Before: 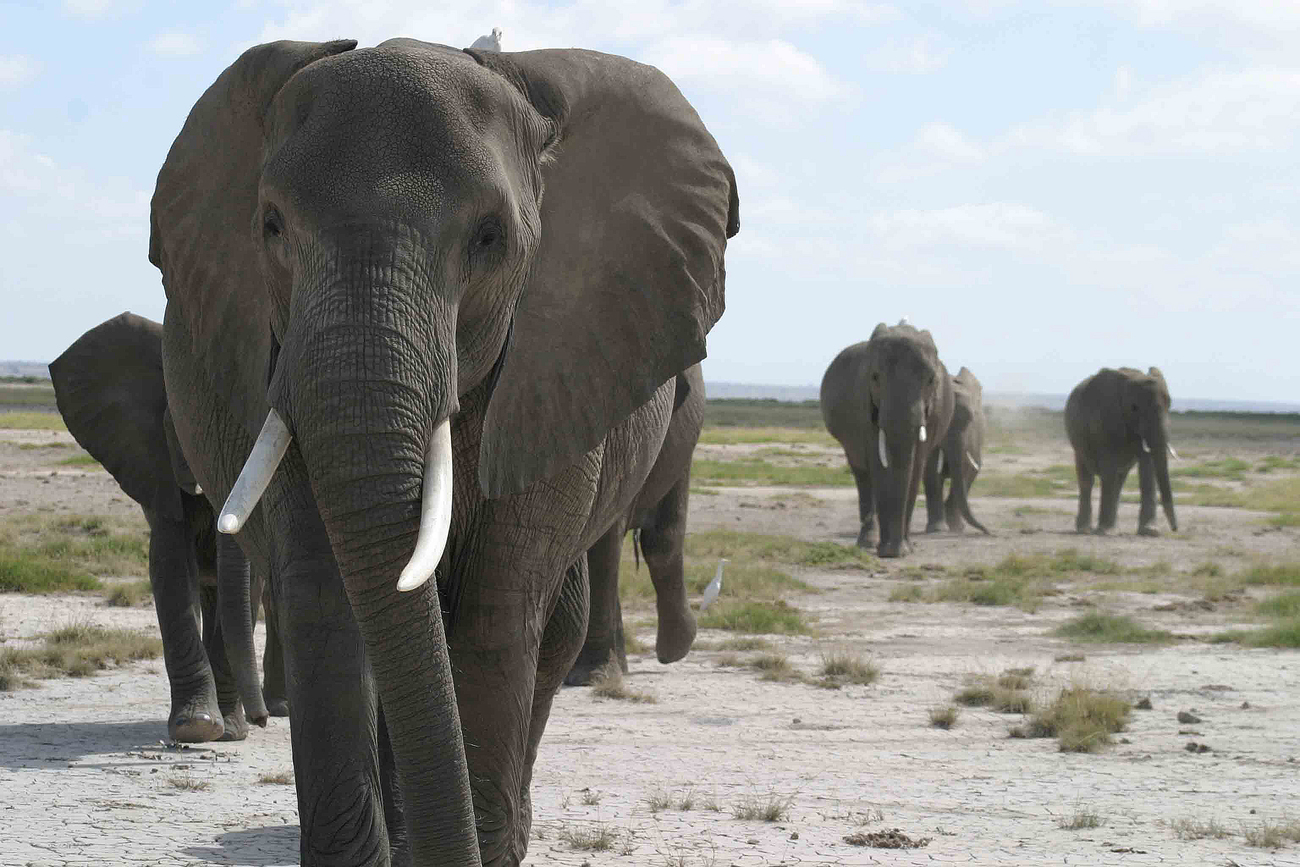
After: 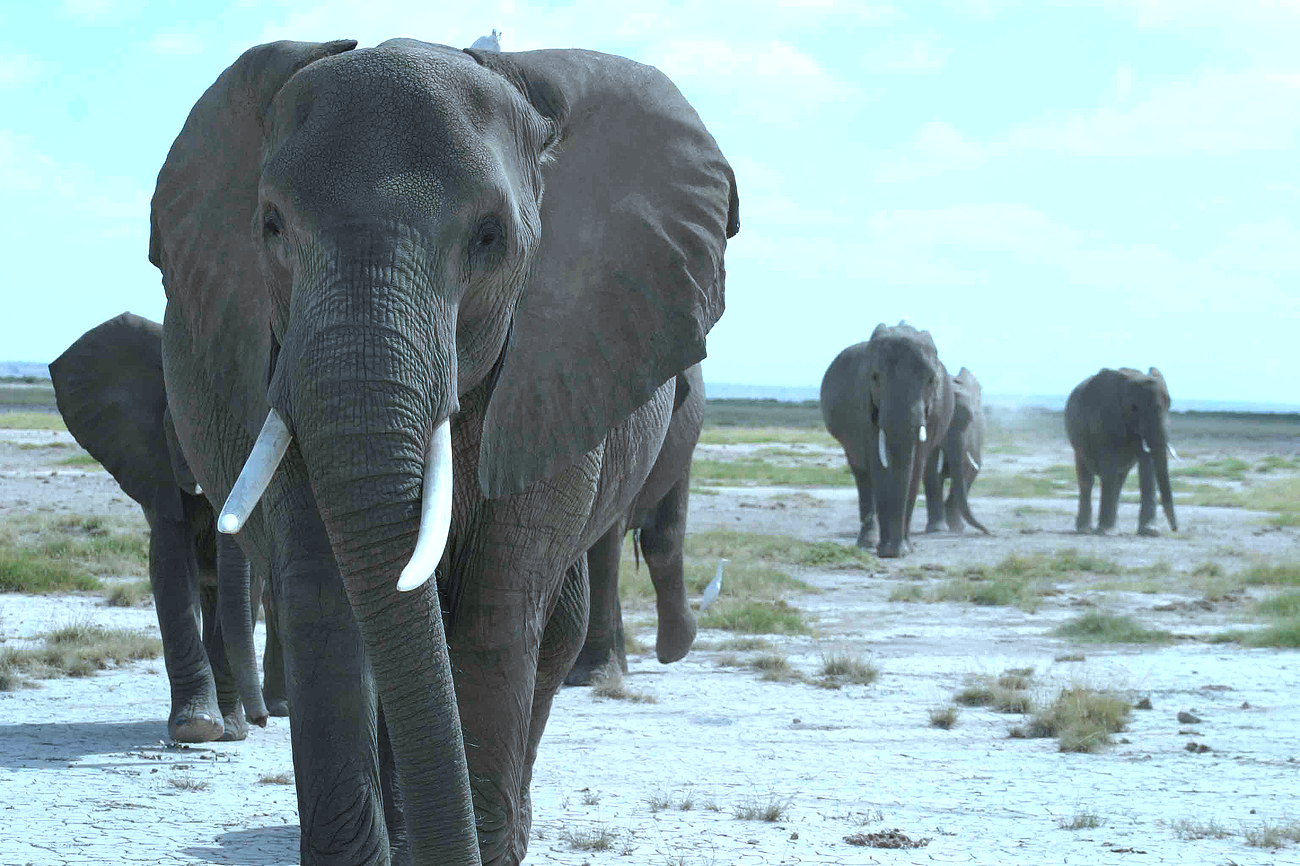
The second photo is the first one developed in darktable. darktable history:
crop: bottom 0.071%
color correction: highlights a* -9.73, highlights b* -21.22
exposure: black level correction 0, exposure 0.5 EV, compensate exposure bias true, compensate highlight preservation false
